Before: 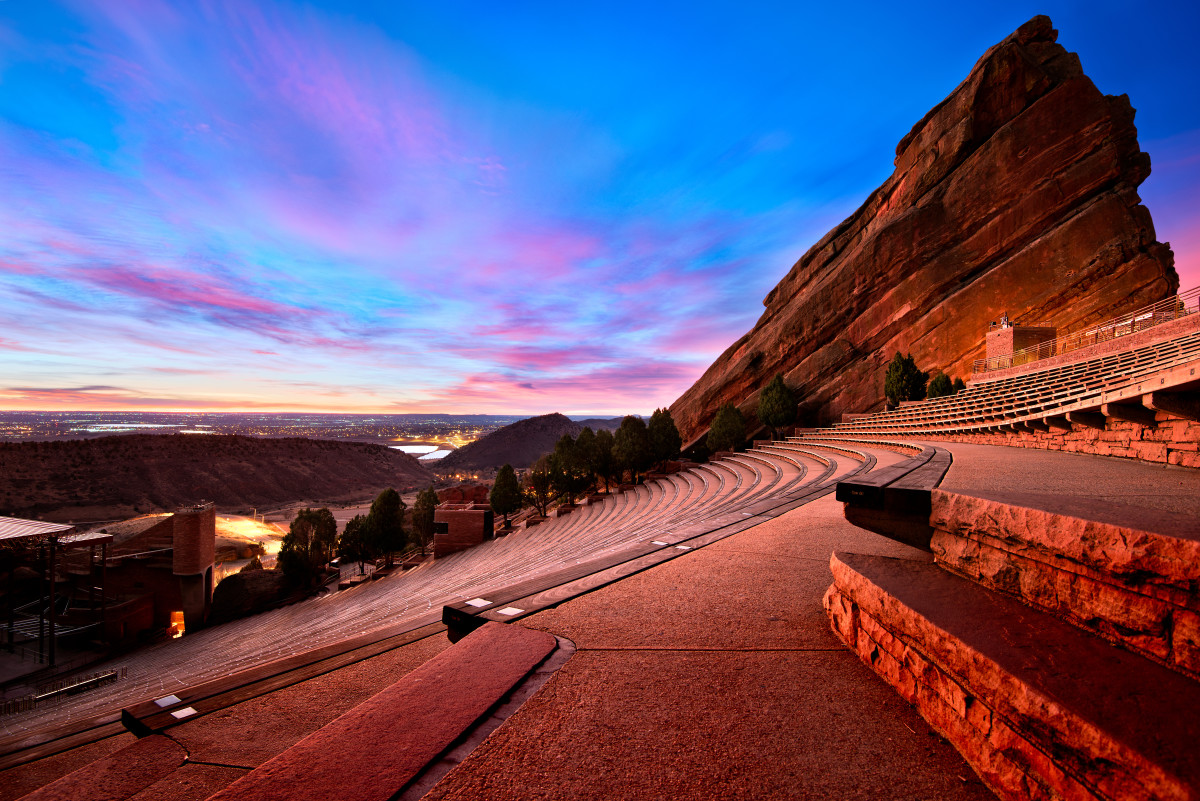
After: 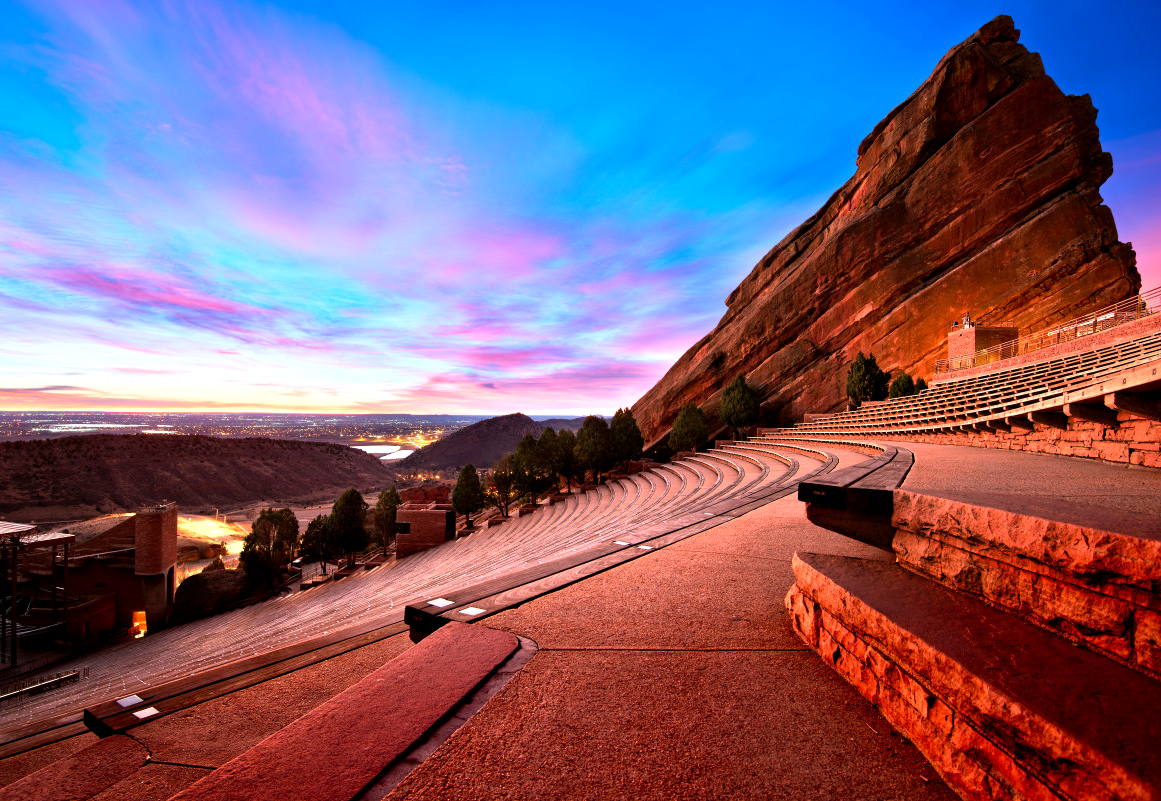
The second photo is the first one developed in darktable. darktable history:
exposure: black level correction 0.001, exposure 0.5 EV, compensate exposure bias true, compensate highlight preservation false
crop and rotate: left 3.238%
